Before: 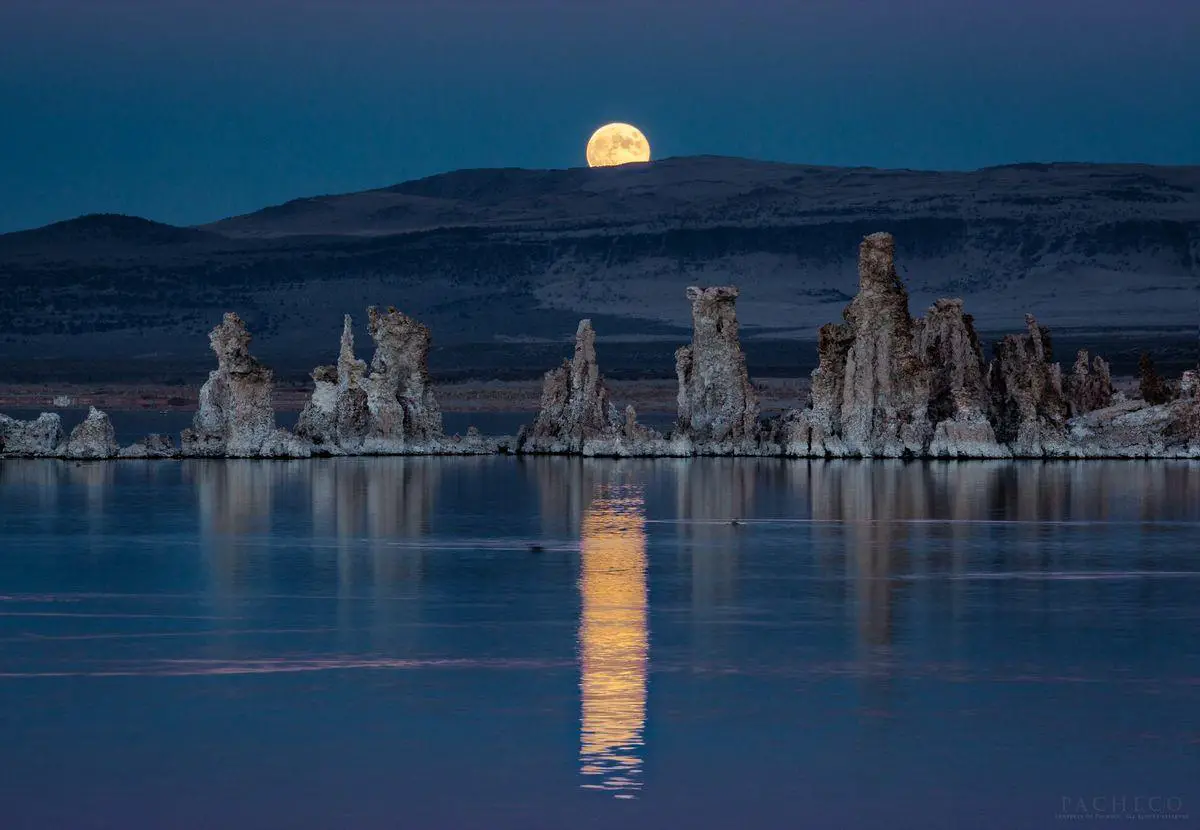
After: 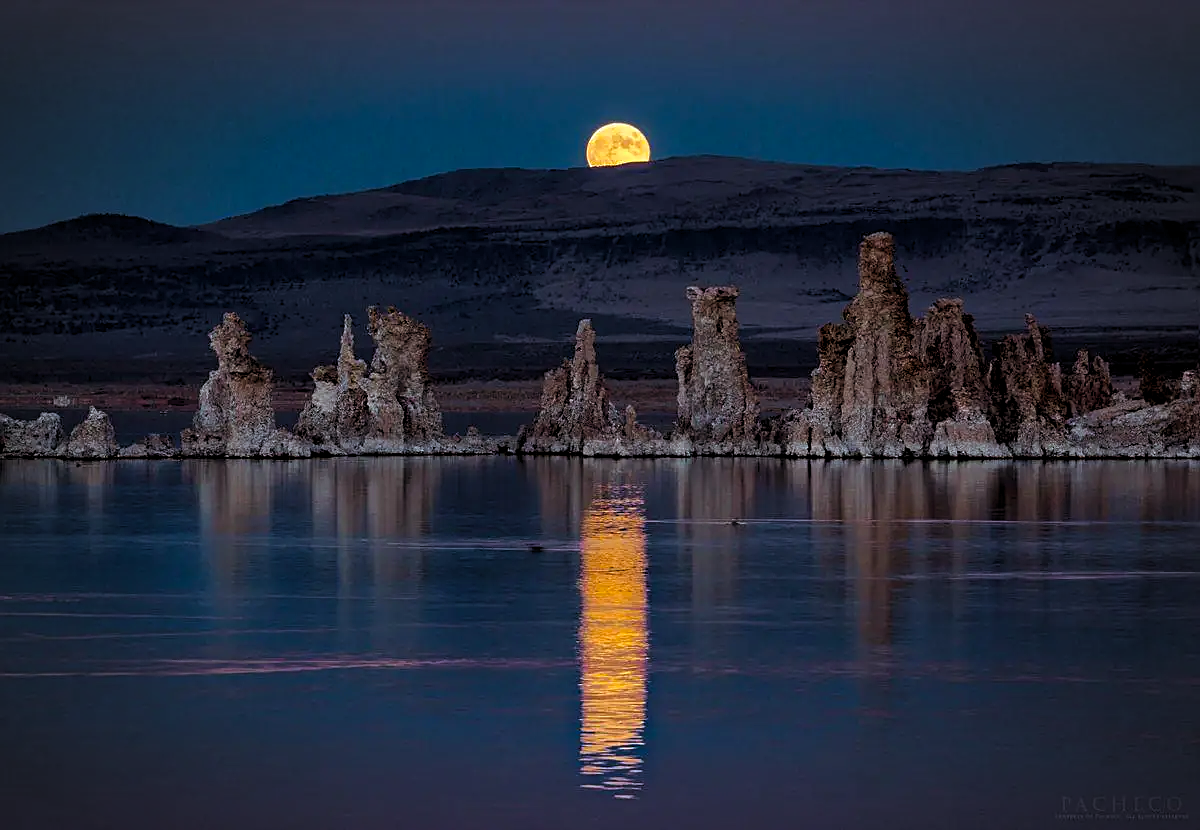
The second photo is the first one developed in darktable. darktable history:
rgb levels: mode RGB, independent channels, levels [[0, 0.5, 1], [0, 0.521, 1], [0, 0.536, 1]]
sharpen: on, module defaults
color balance rgb: linear chroma grading › global chroma 8.33%, perceptual saturation grading › global saturation 18.52%, global vibrance 7.87%
tone equalizer: on, module defaults
levels: levels [0.026, 0.507, 0.987]
vignetting: automatic ratio true
